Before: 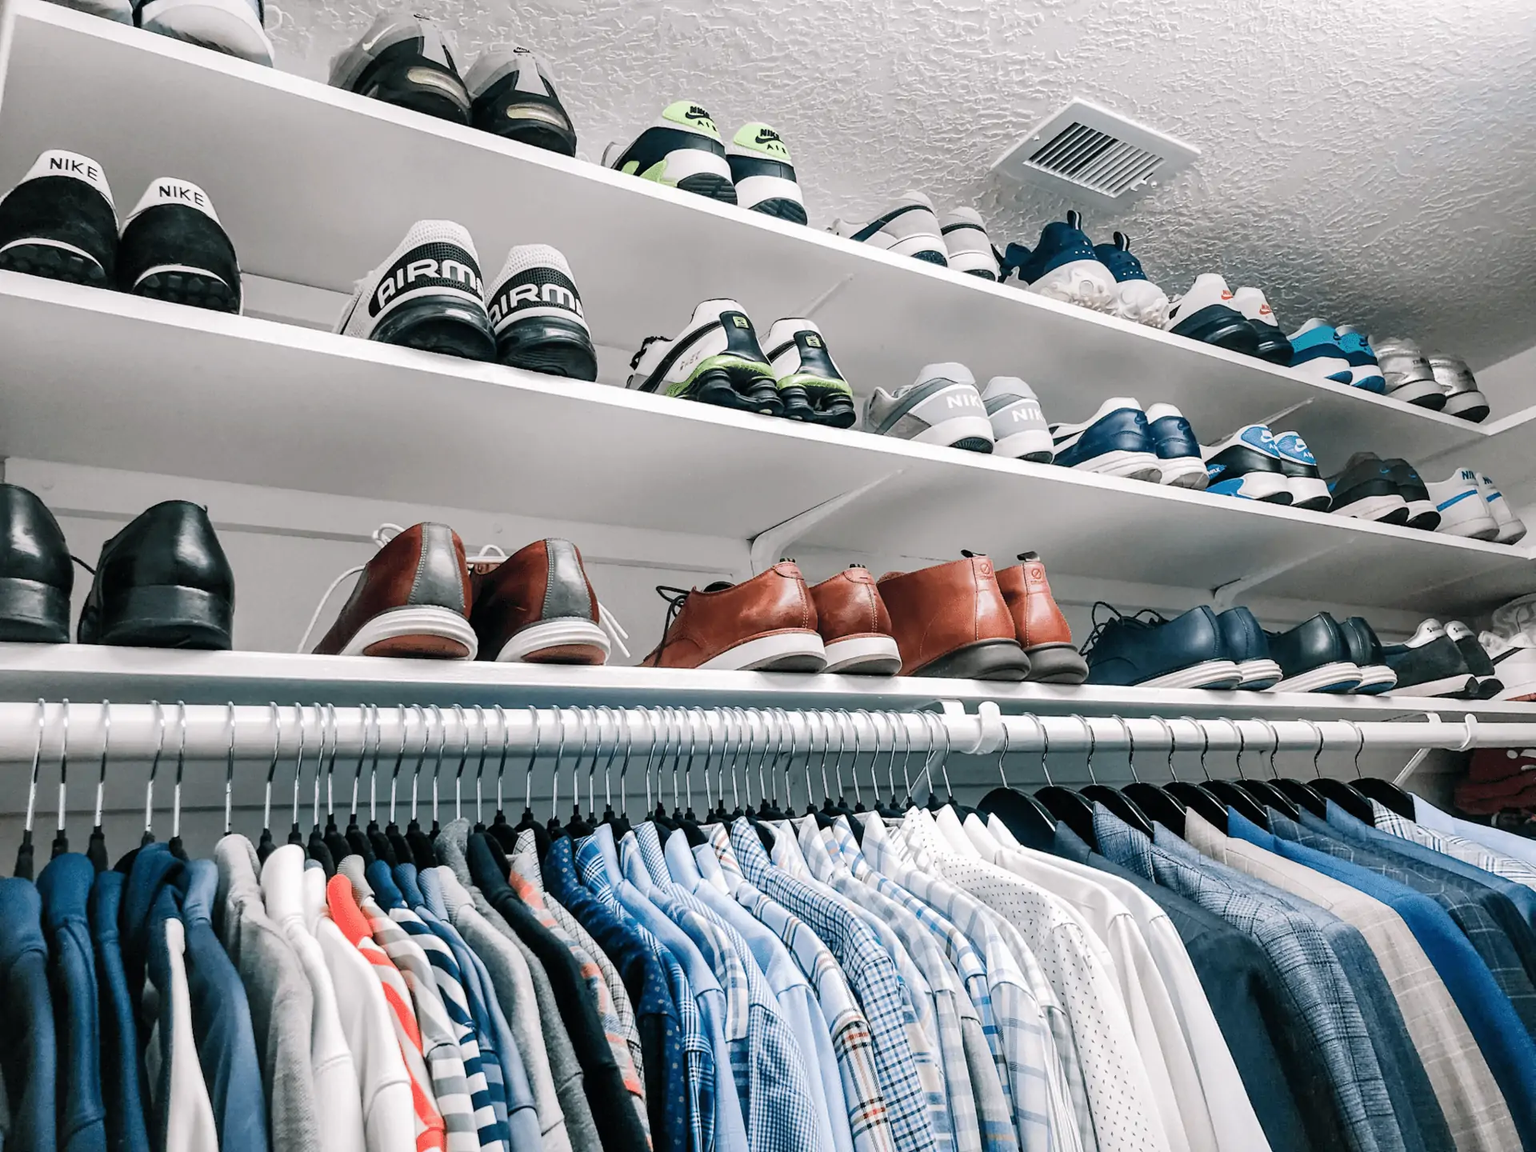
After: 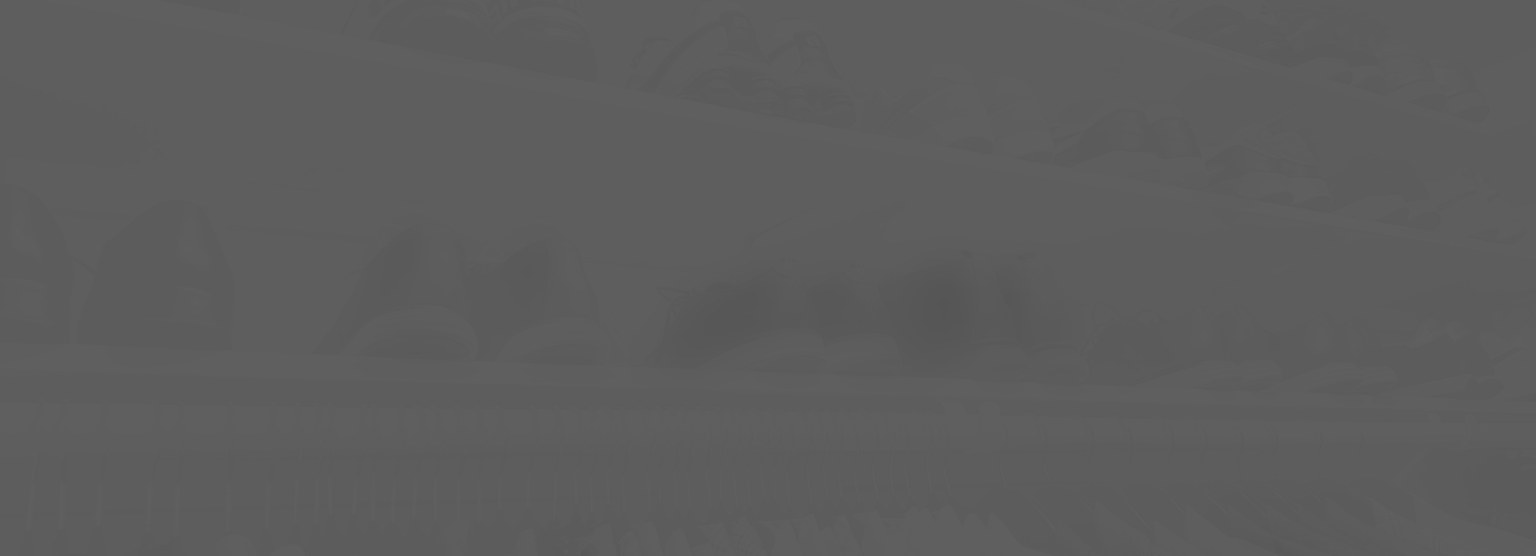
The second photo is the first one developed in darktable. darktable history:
monochrome: on, module defaults
crop and rotate: top 26.056%, bottom 25.543%
contrast brightness saturation: contrast -0.99, brightness -0.17, saturation 0.75
exposure: exposure 0.6 EV, compensate highlight preservation false
color balance rgb: shadows lift › luminance -21.66%, shadows lift › chroma 8.98%, shadows lift › hue 283.37°, power › chroma 1.55%, power › hue 25.59°, highlights gain › luminance 6.08%, highlights gain › chroma 2.55%, highlights gain › hue 90°, global offset › luminance -0.87%, perceptual saturation grading › global saturation 27.49%, perceptual saturation grading › highlights -28.39%, perceptual saturation grading › mid-tones 15.22%, perceptual saturation grading › shadows 33.98%, perceptual brilliance grading › highlights 10%, perceptual brilliance grading › mid-tones 5%
